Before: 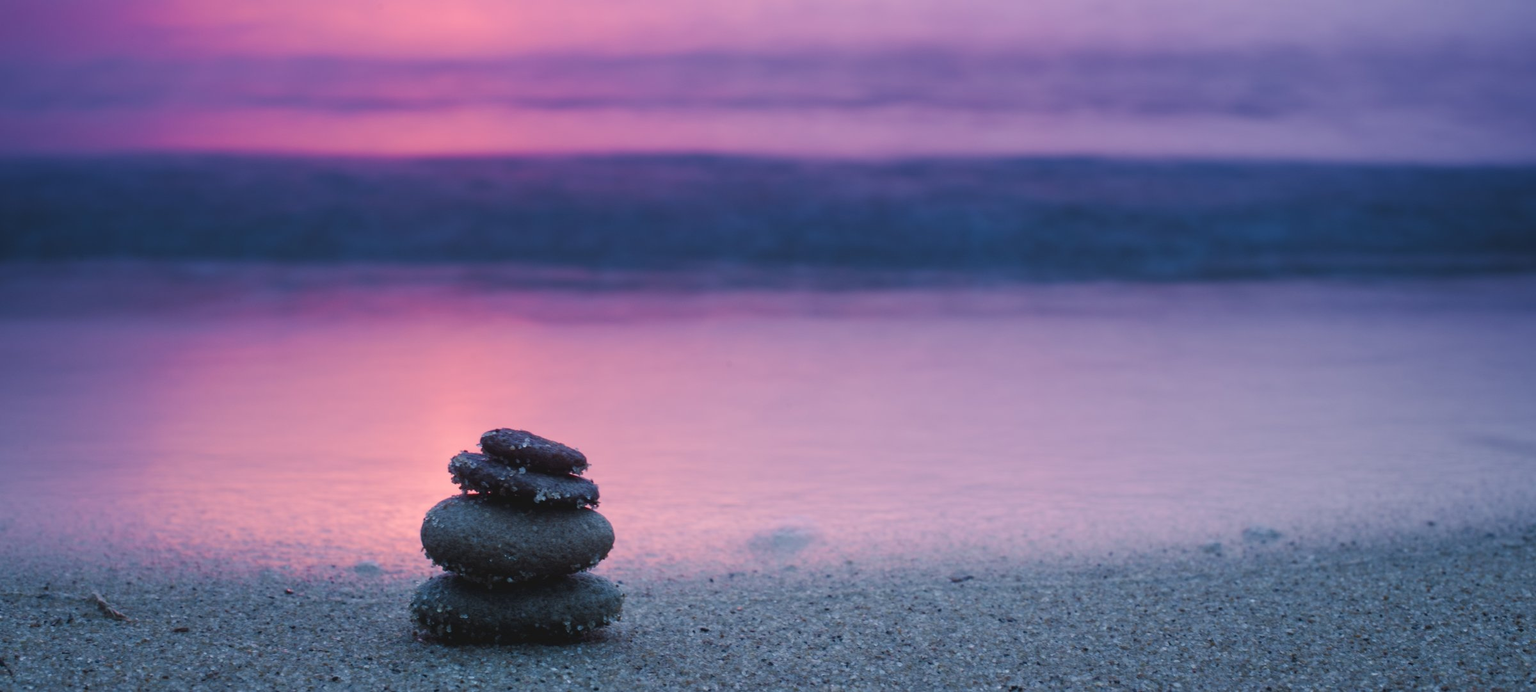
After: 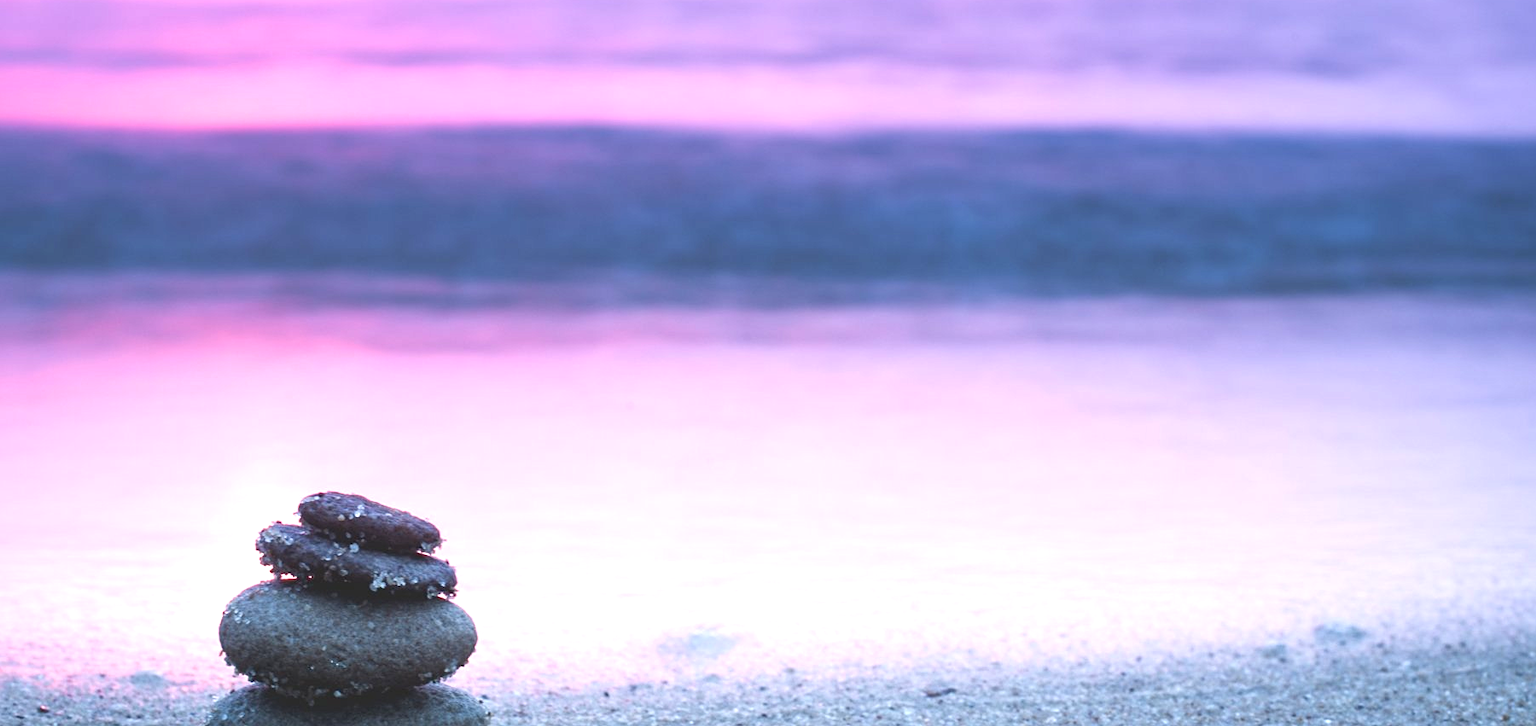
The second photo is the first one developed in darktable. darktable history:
crop: left 16.734%, top 8.651%, right 8.232%, bottom 12.541%
exposure: black level correction 0, exposure 1.469 EV, compensate highlight preservation false
contrast brightness saturation: saturation -0.103
sharpen: amount 0.206
